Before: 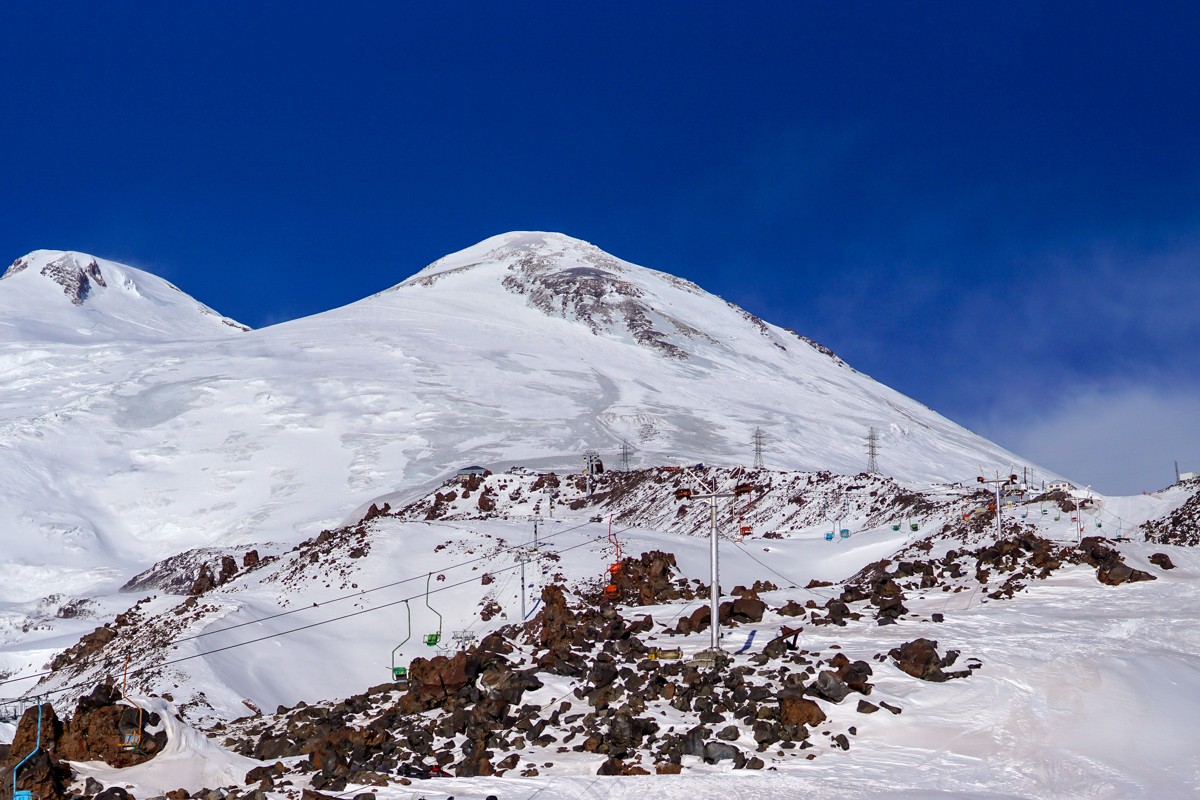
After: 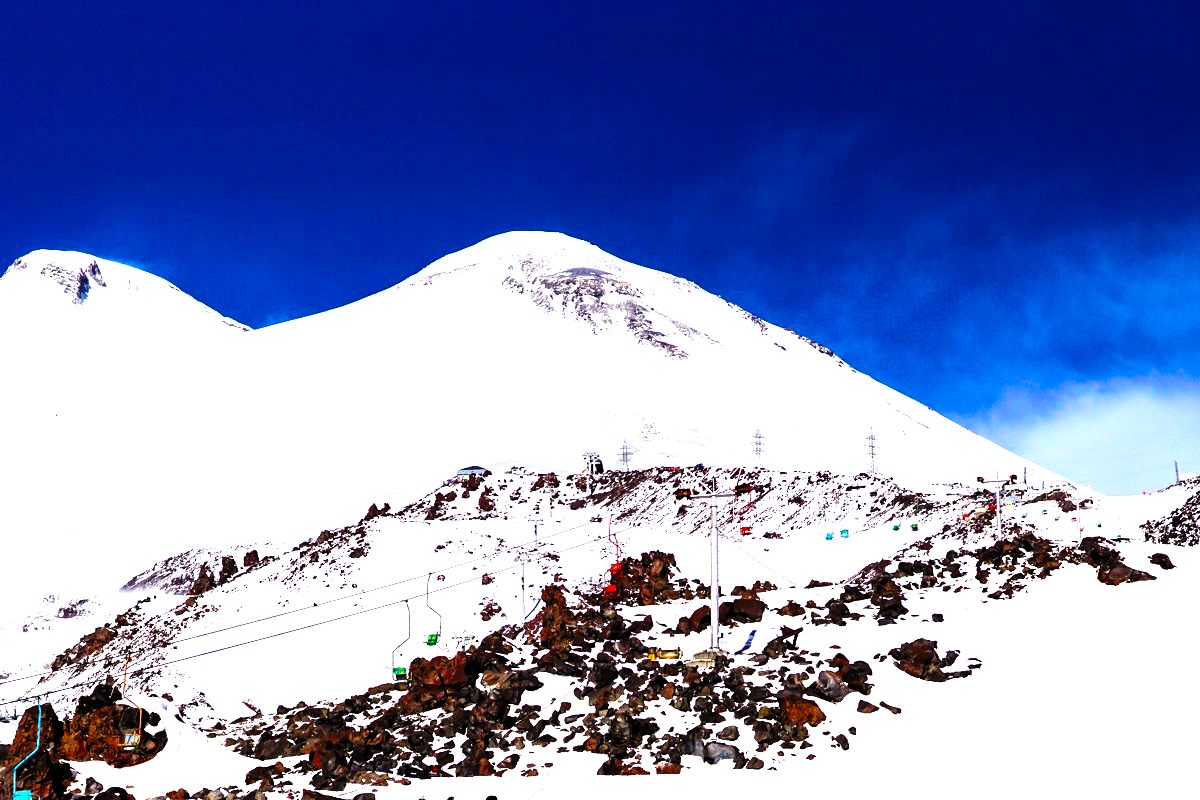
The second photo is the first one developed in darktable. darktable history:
base curve: curves: ch0 [(0, 0) (0.028, 0.03) (0.121, 0.232) (0.46, 0.748) (0.859, 0.968) (1, 1)], preserve colors none
levels: levels [0.044, 0.475, 0.791]
color contrast: green-magenta contrast 1.69, blue-yellow contrast 1.49
